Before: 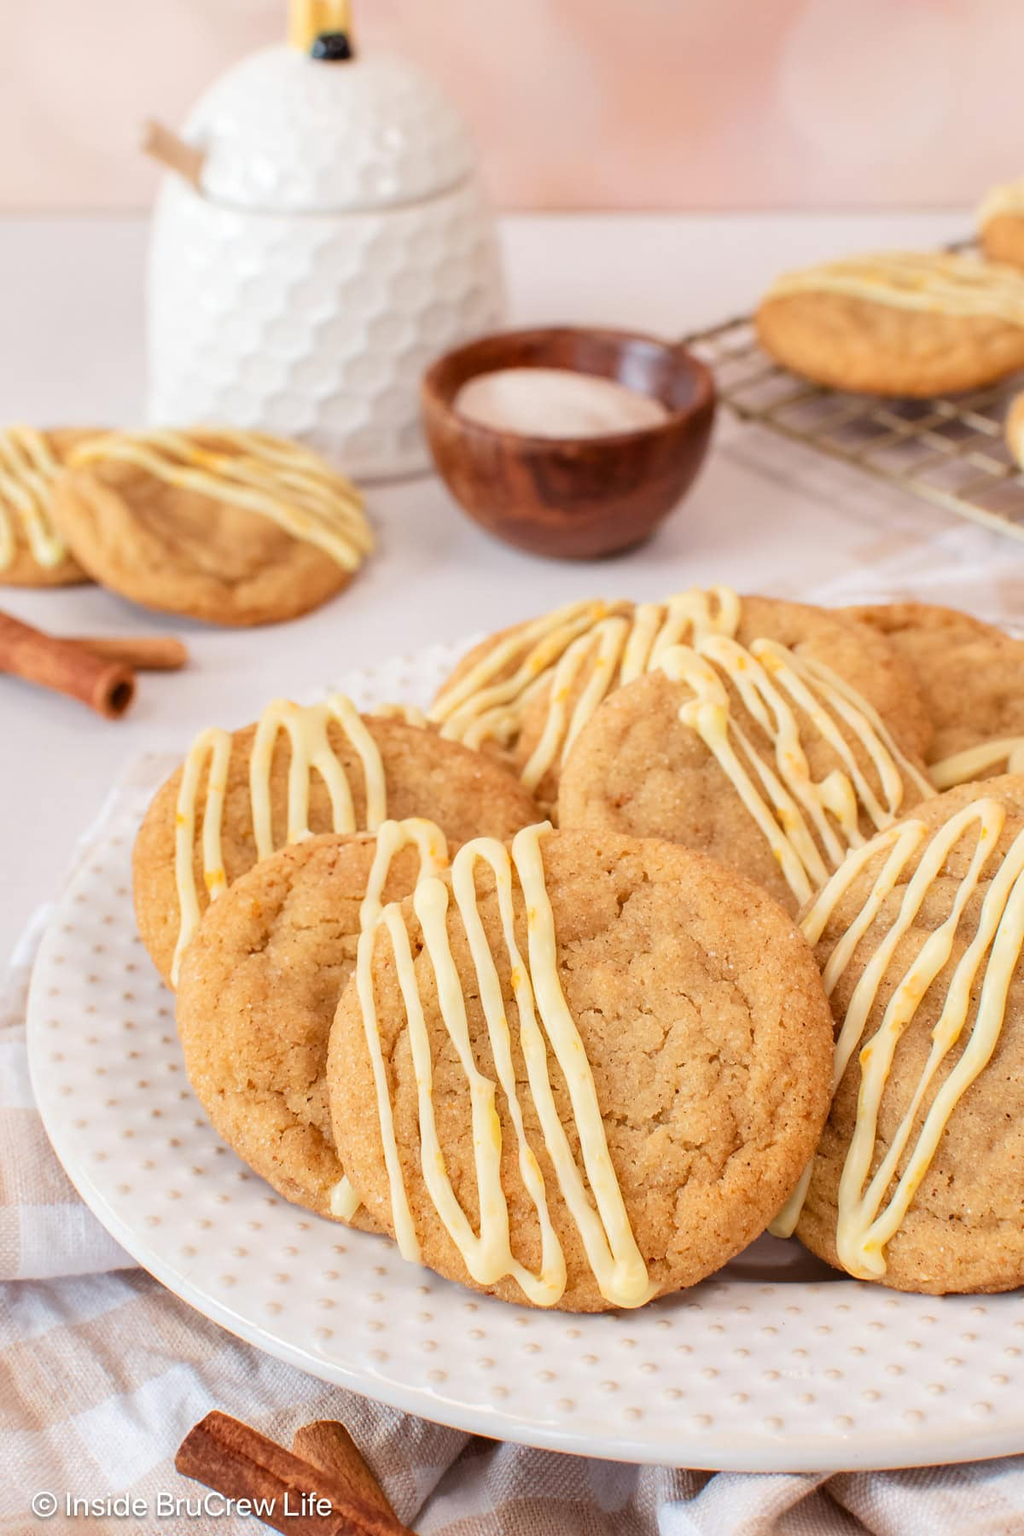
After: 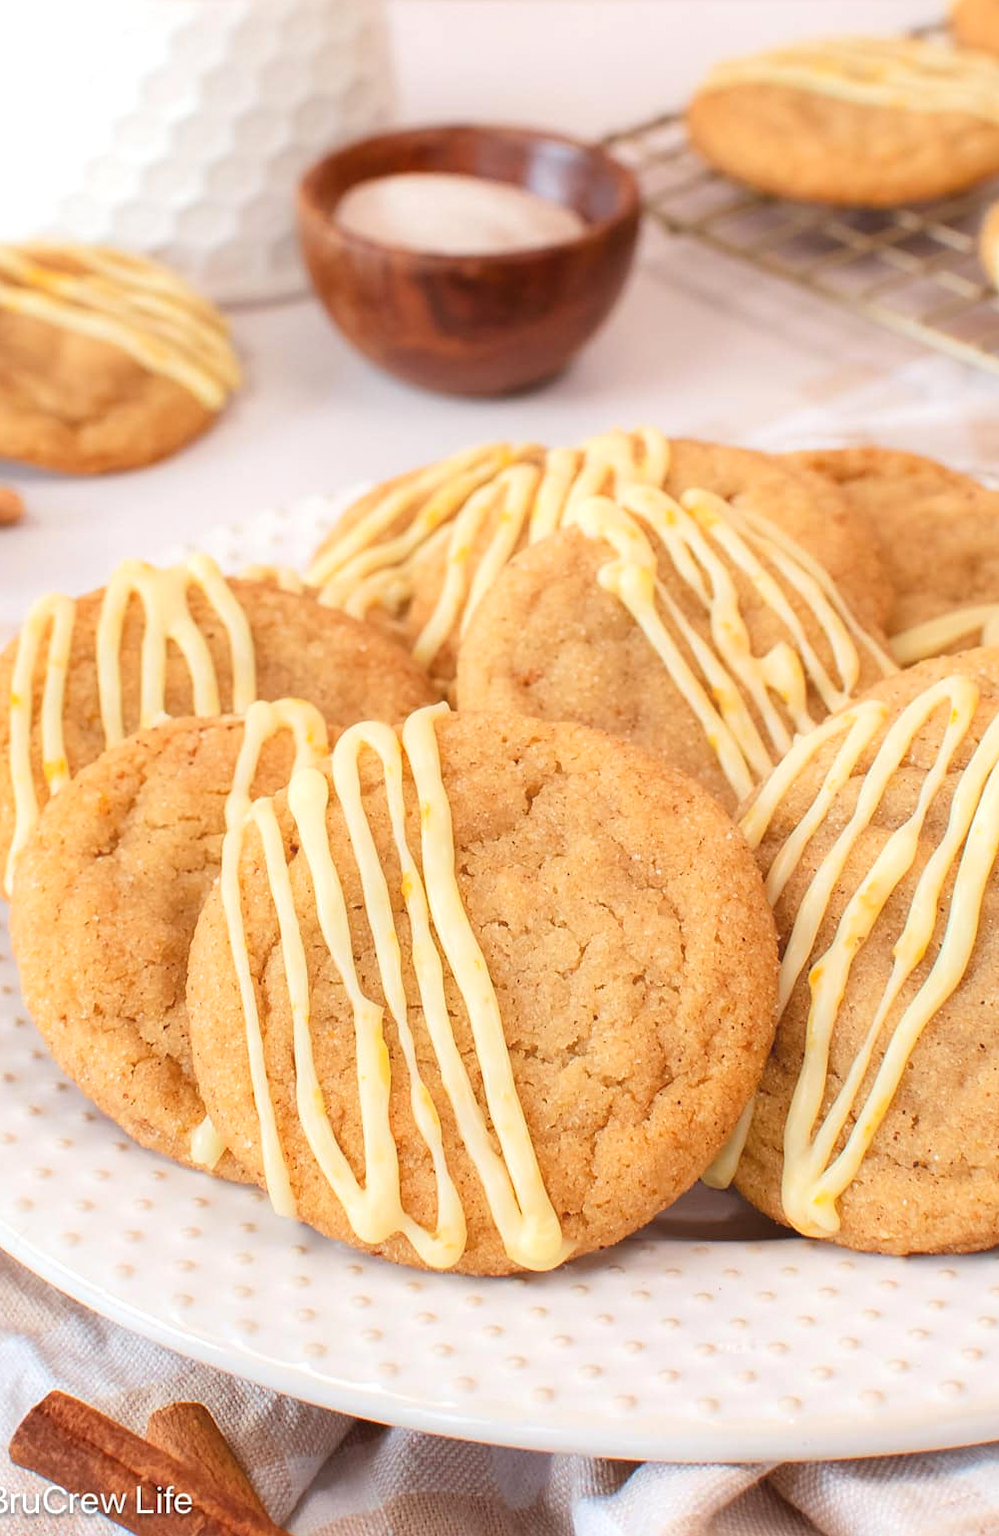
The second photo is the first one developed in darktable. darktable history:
exposure: exposure 0.247 EV, compensate highlight preservation false
crop: left 16.342%, top 14.387%
contrast equalizer: octaves 7, y [[0.5, 0.486, 0.447, 0.446, 0.489, 0.5], [0.5 ×6], [0.5 ×6], [0 ×6], [0 ×6]]
